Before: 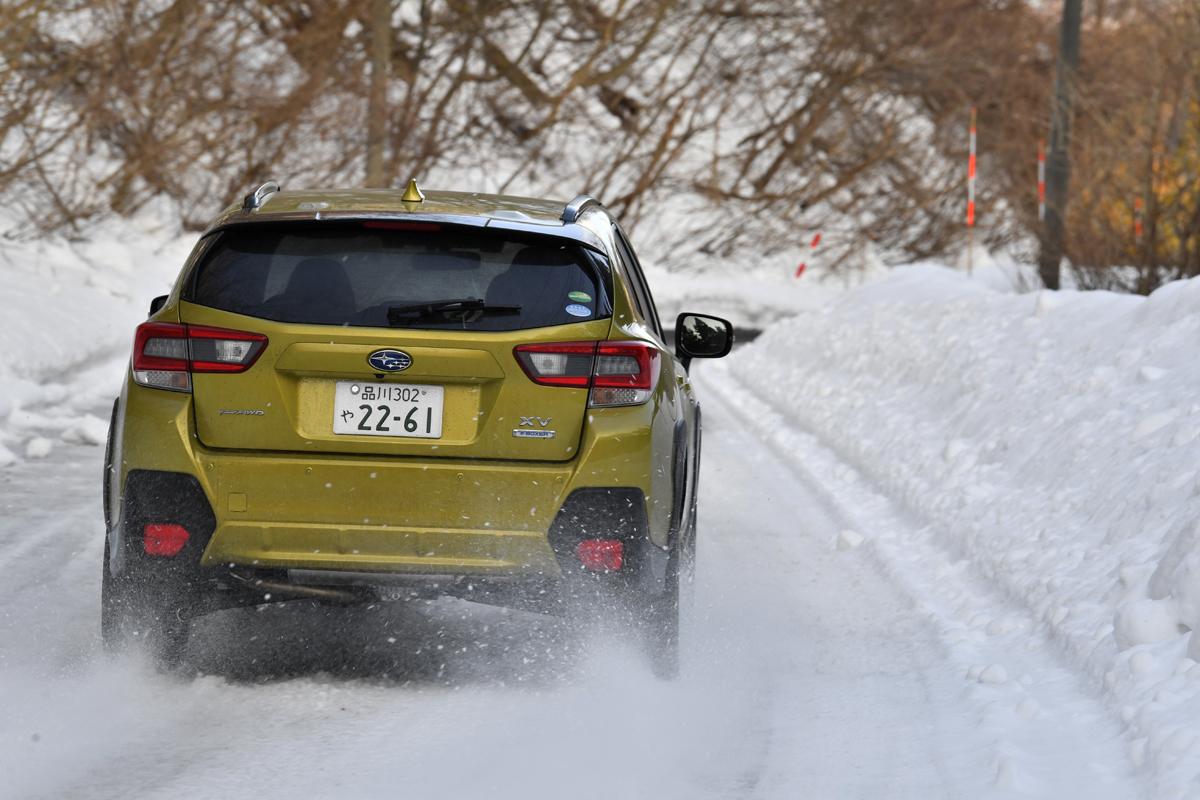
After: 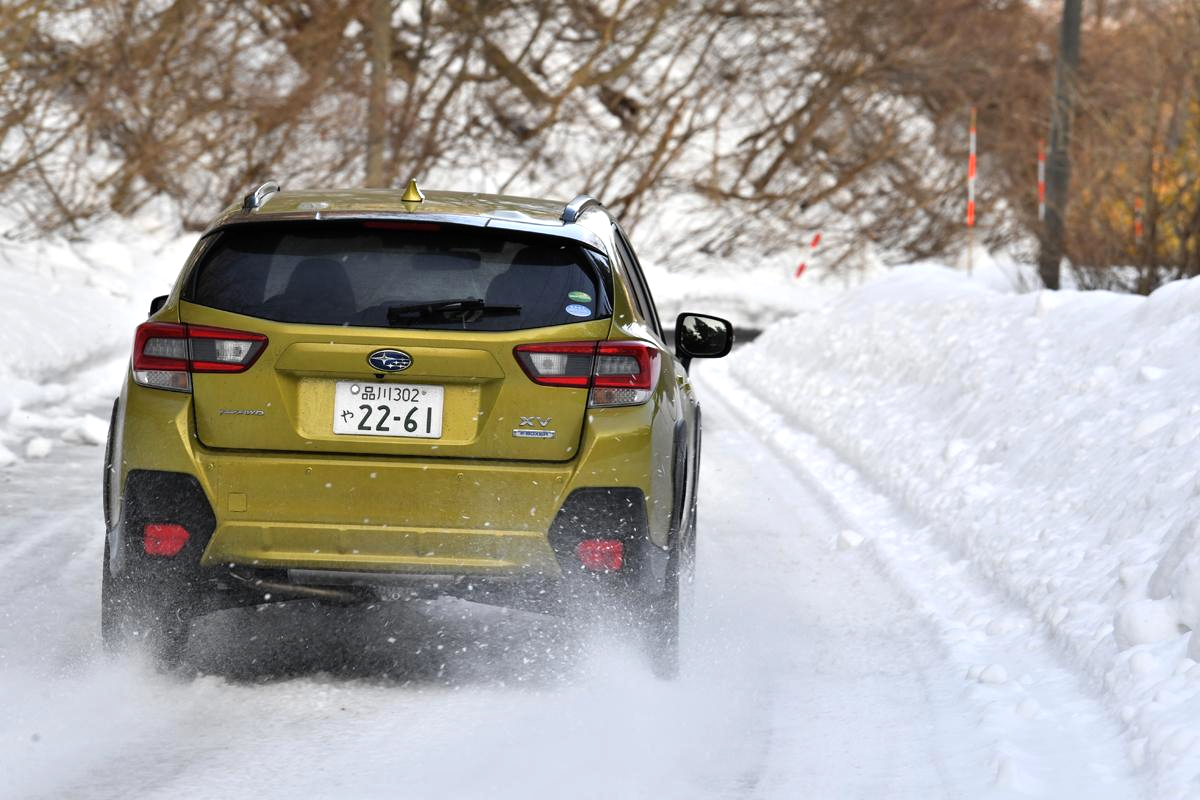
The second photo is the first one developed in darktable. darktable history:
tone equalizer: -8 EV -0.385 EV, -7 EV -0.398 EV, -6 EV -0.358 EV, -5 EV -0.247 EV, -3 EV 0.229 EV, -2 EV 0.331 EV, -1 EV 0.389 EV, +0 EV 0.411 EV
